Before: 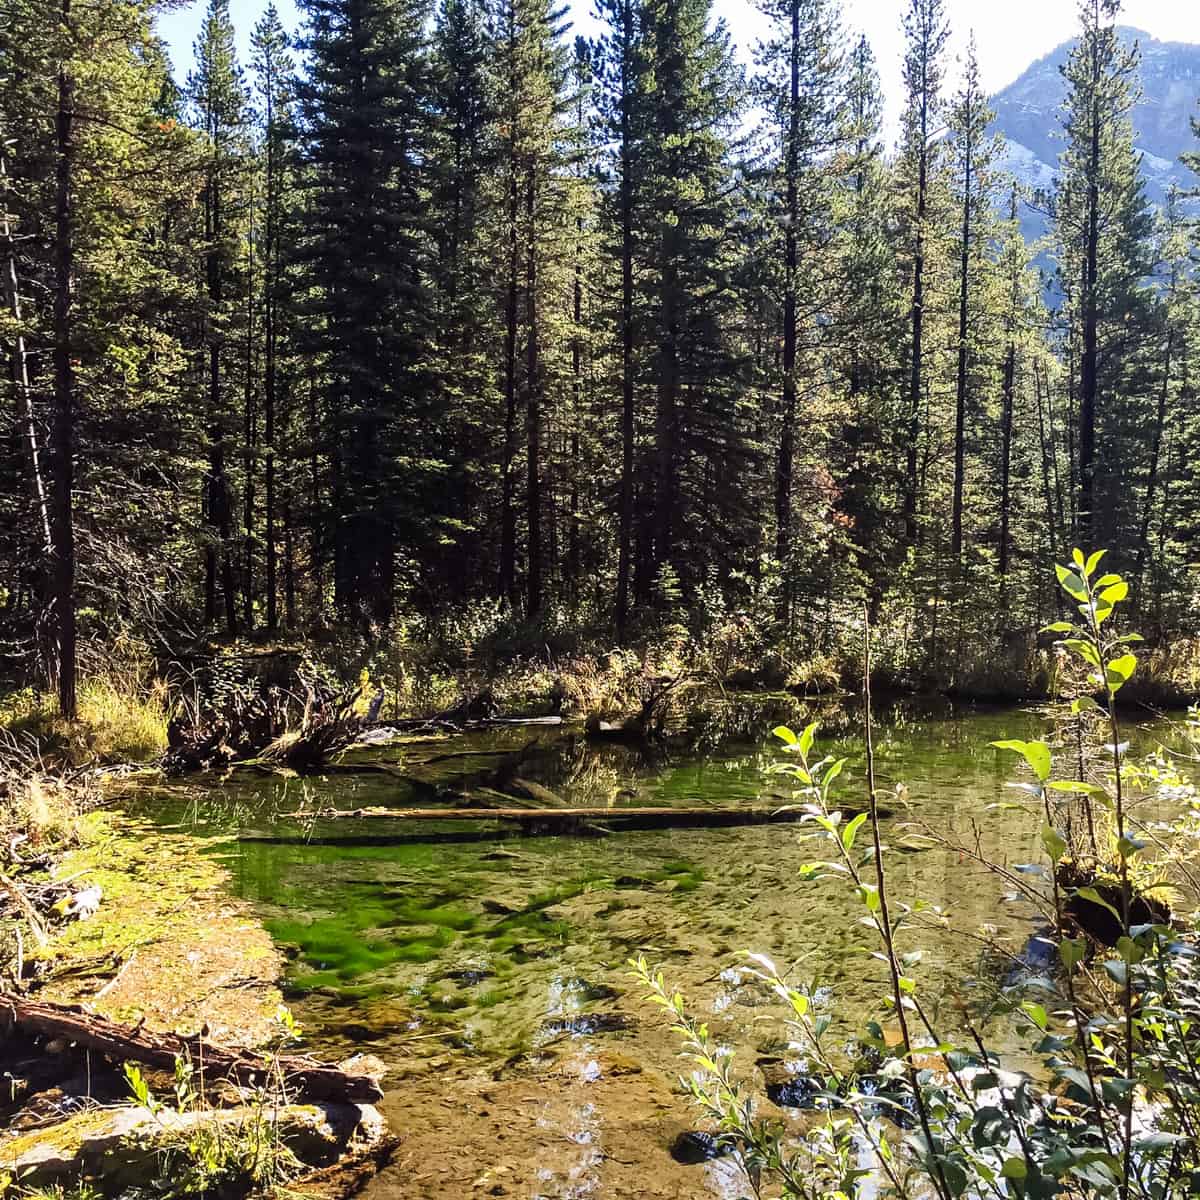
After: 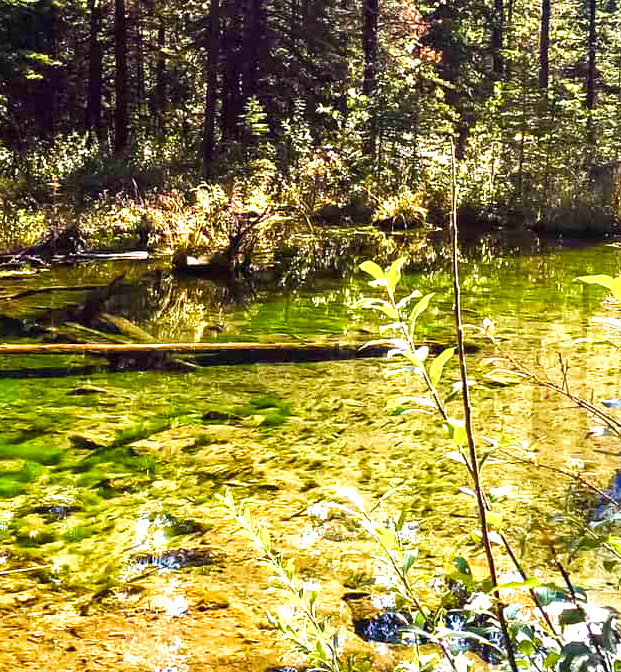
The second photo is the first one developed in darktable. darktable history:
crop: left 34.479%, top 38.822%, right 13.718%, bottom 5.172%
local contrast: highlights 100%, shadows 100%, detail 120%, midtone range 0.2
exposure: black level correction 0, exposure 0.953 EV, compensate exposure bias true, compensate highlight preservation false
velvia: strength 51%, mid-tones bias 0.51
